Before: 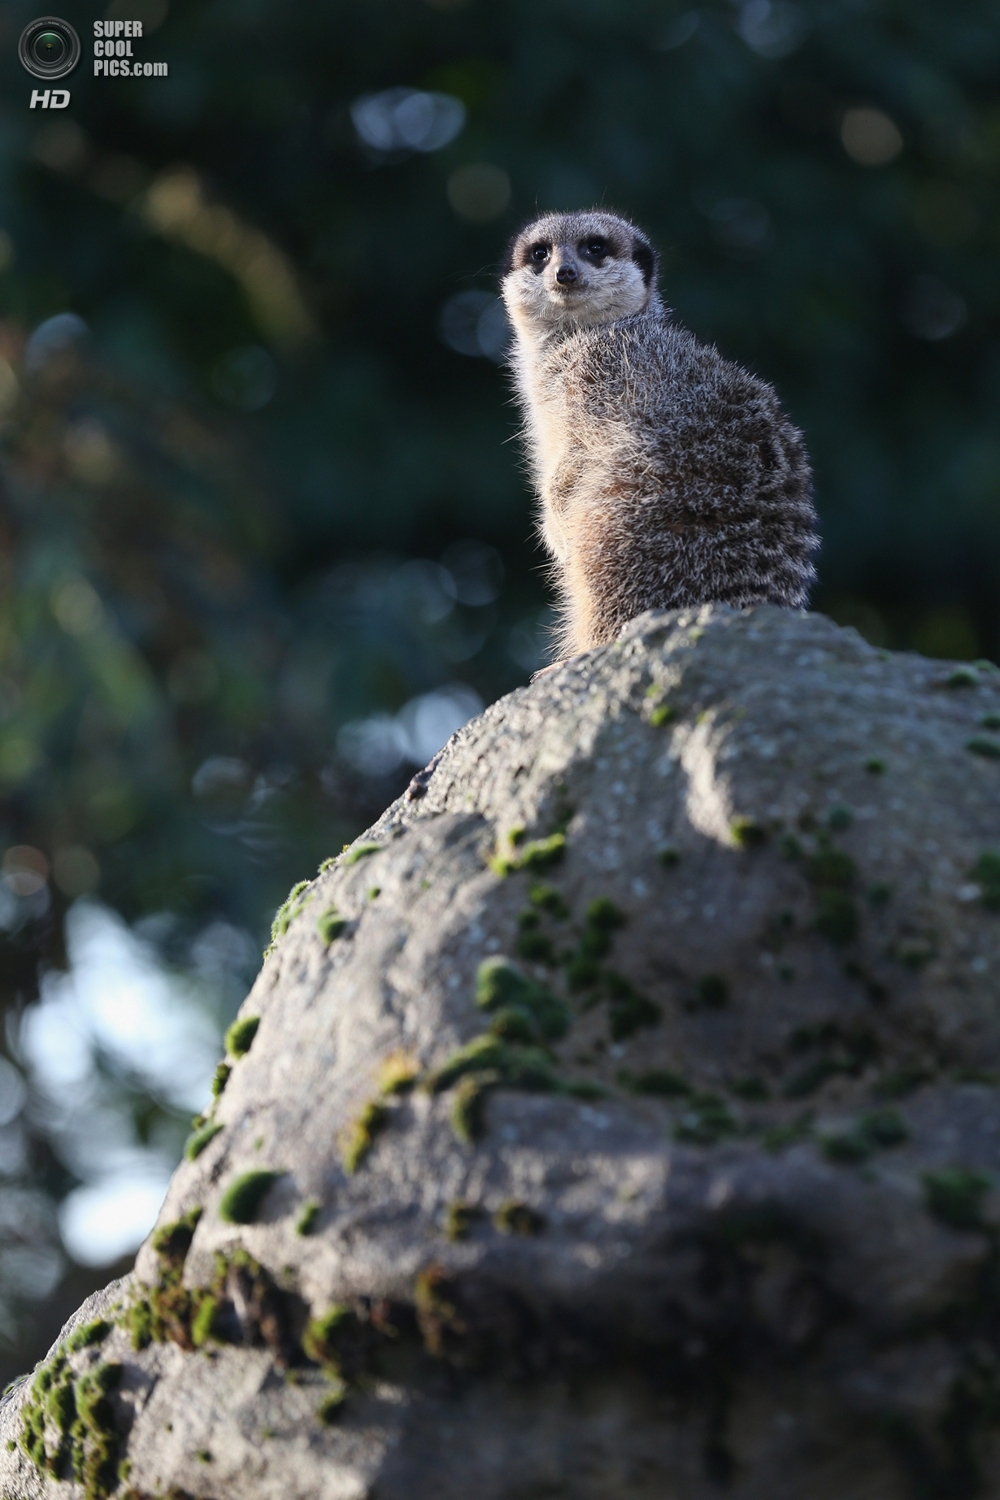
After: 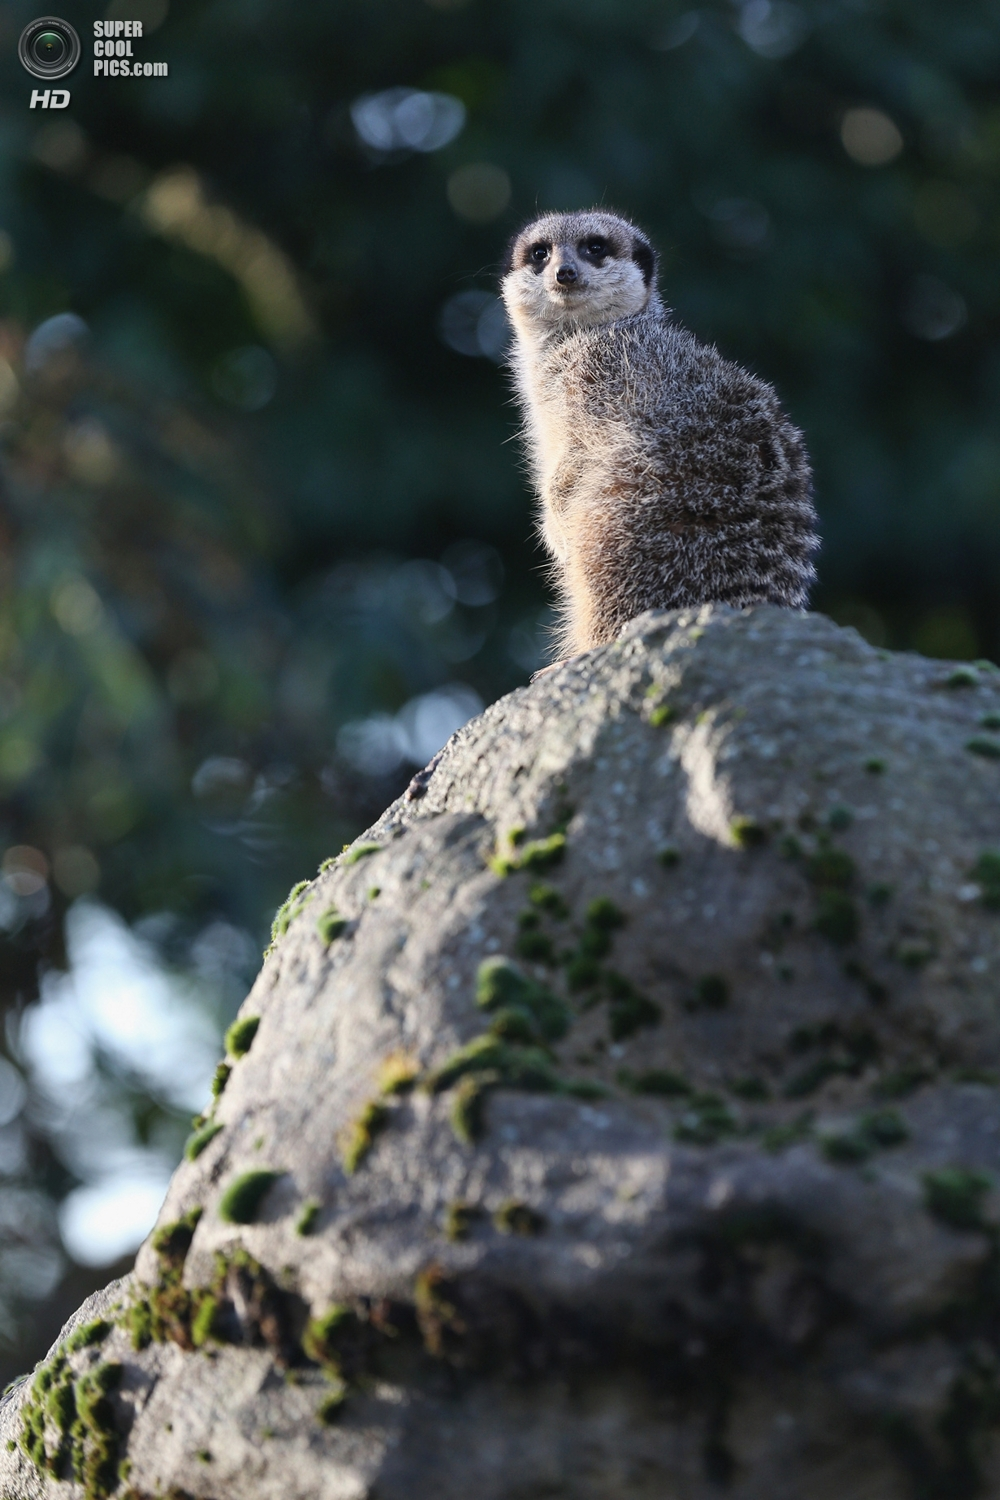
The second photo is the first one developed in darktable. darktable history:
shadows and highlights: shadows 32.61, highlights -46.32, compress 49.66%, soften with gaussian
